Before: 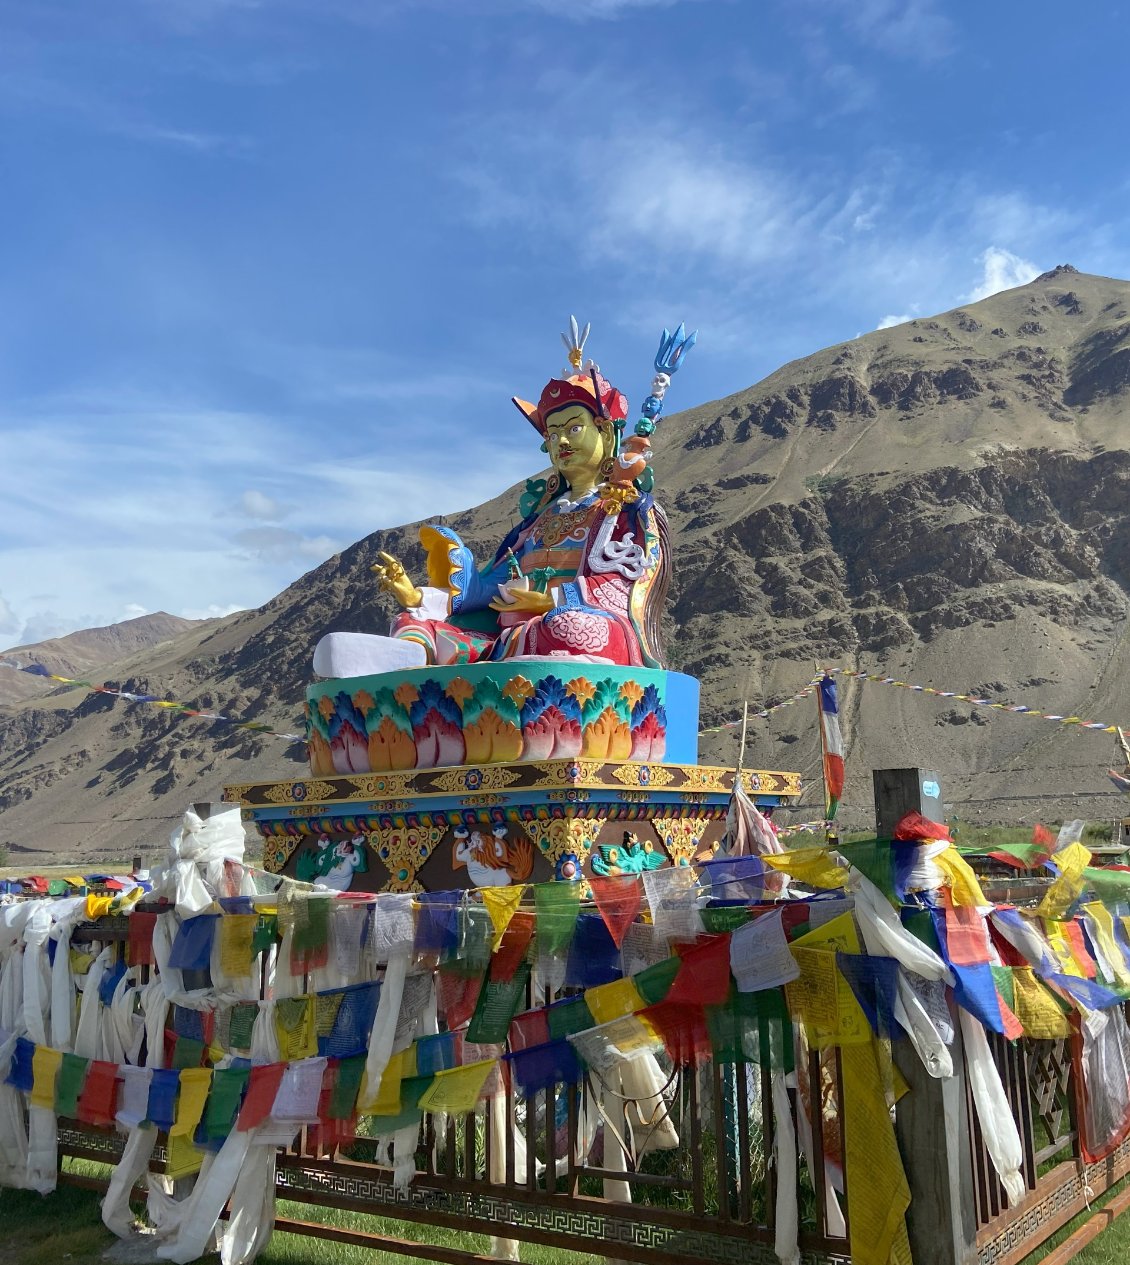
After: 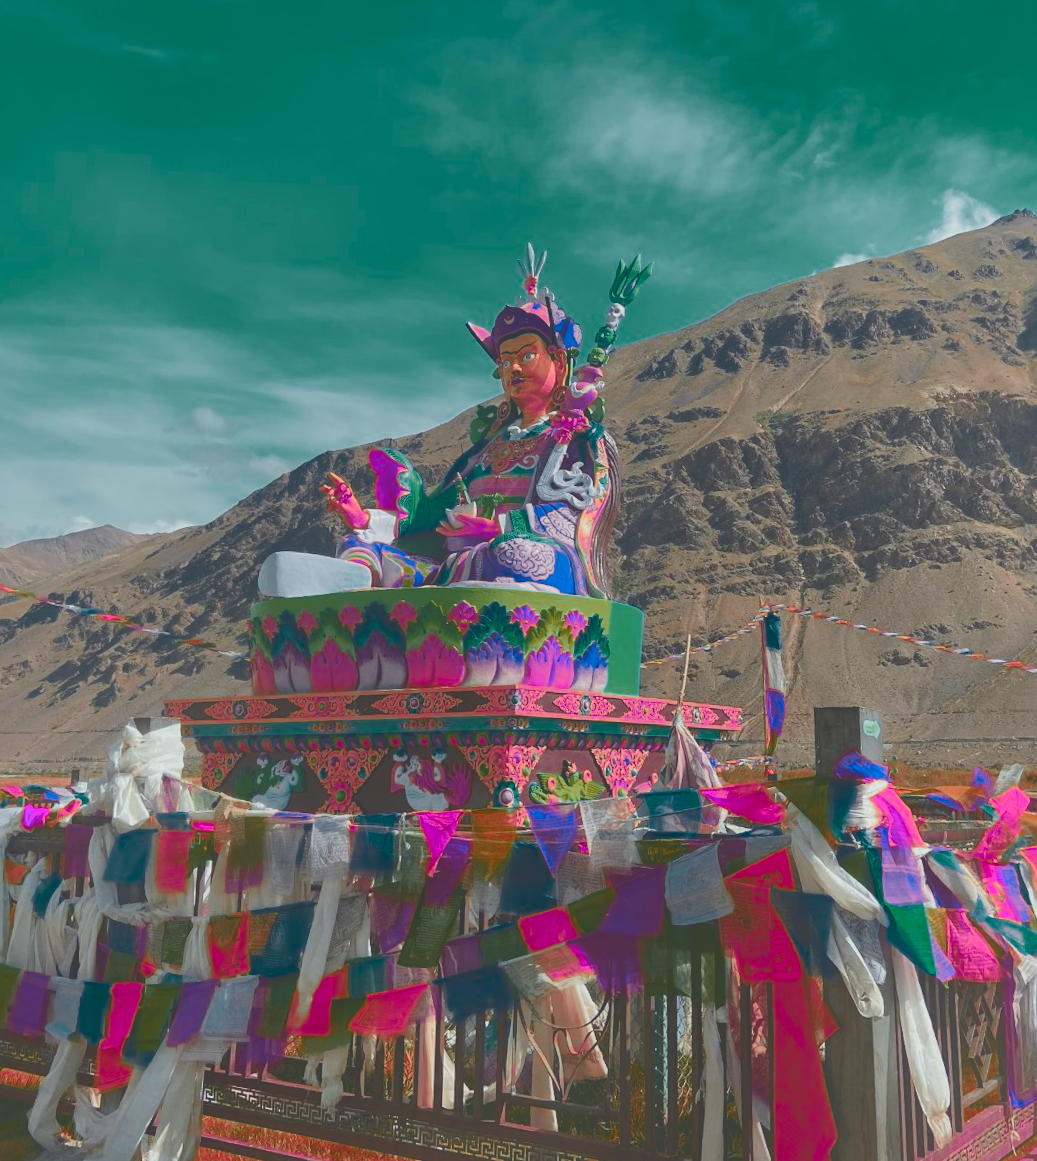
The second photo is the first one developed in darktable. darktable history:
color balance rgb: perceptual saturation grading › global saturation 20%, perceptual saturation grading › highlights -25%, perceptual saturation grading › shadows 50%
crop and rotate: angle -1.96°, left 3.097%, top 4.154%, right 1.586%, bottom 0.529%
bloom: on, module defaults
color zones: curves: ch0 [(0.826, 0.353)]; ch1 [(0.242, 0.647) (0.889, 0.342)]; ch2 [(0.246, 0.089) (0.969, 0.068)]
base curve: curves: ch0 [(0, 0) (0.666, 0.806) (1, 1)]
exposure: black level correction -0.036, exposure -0.497 EV, compensate highlight preservation false
shadows and highlights: on, module defaults
